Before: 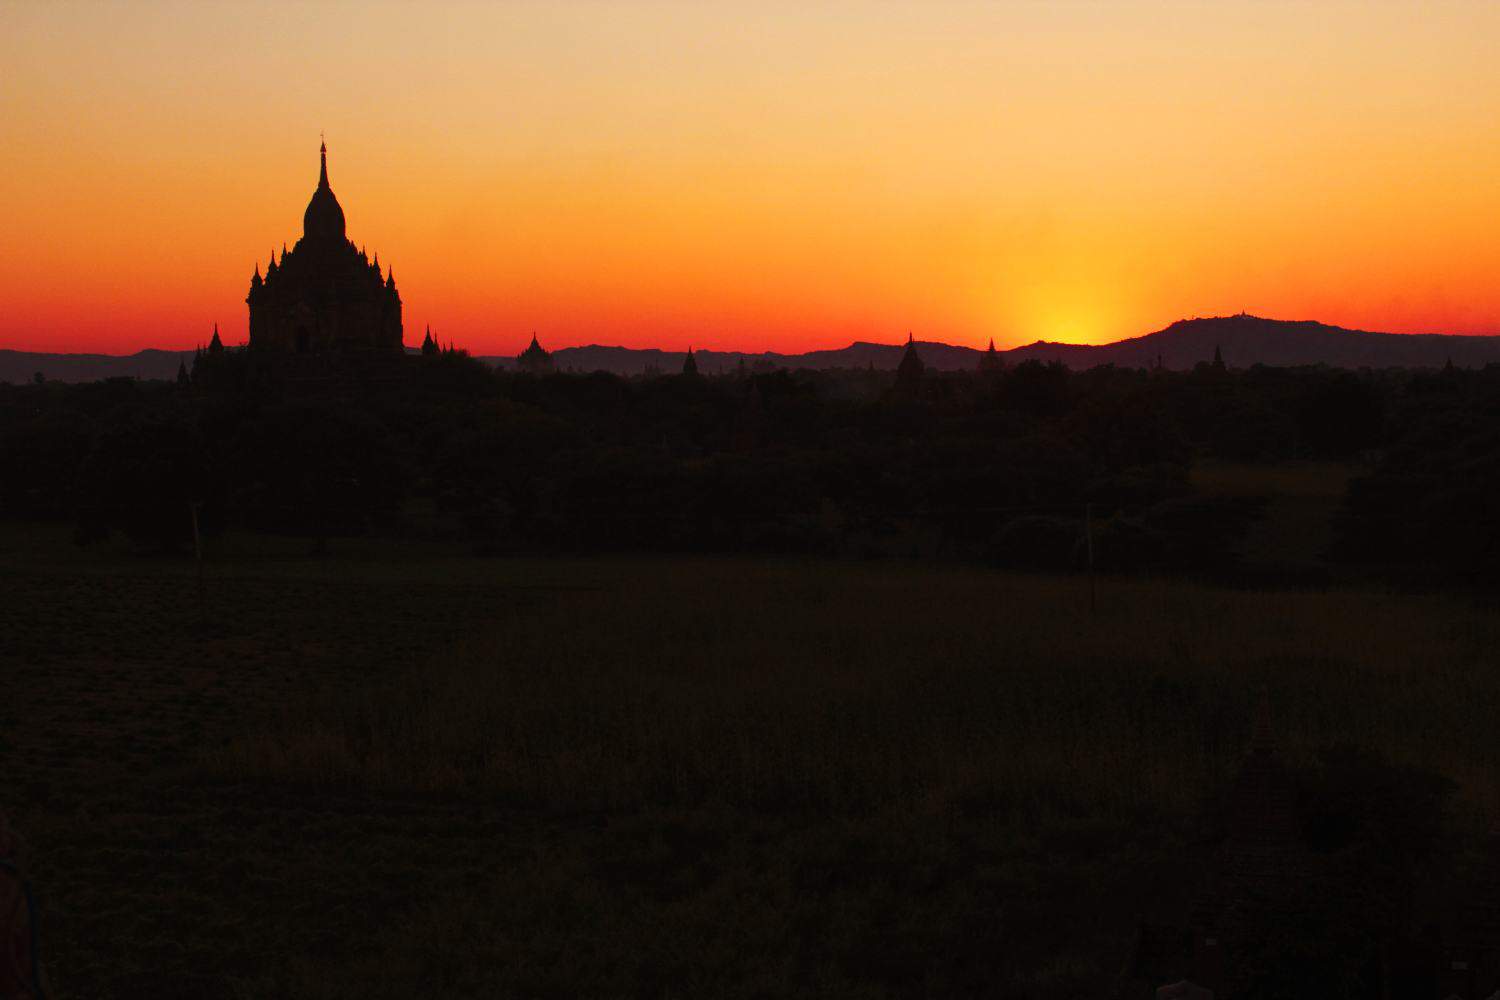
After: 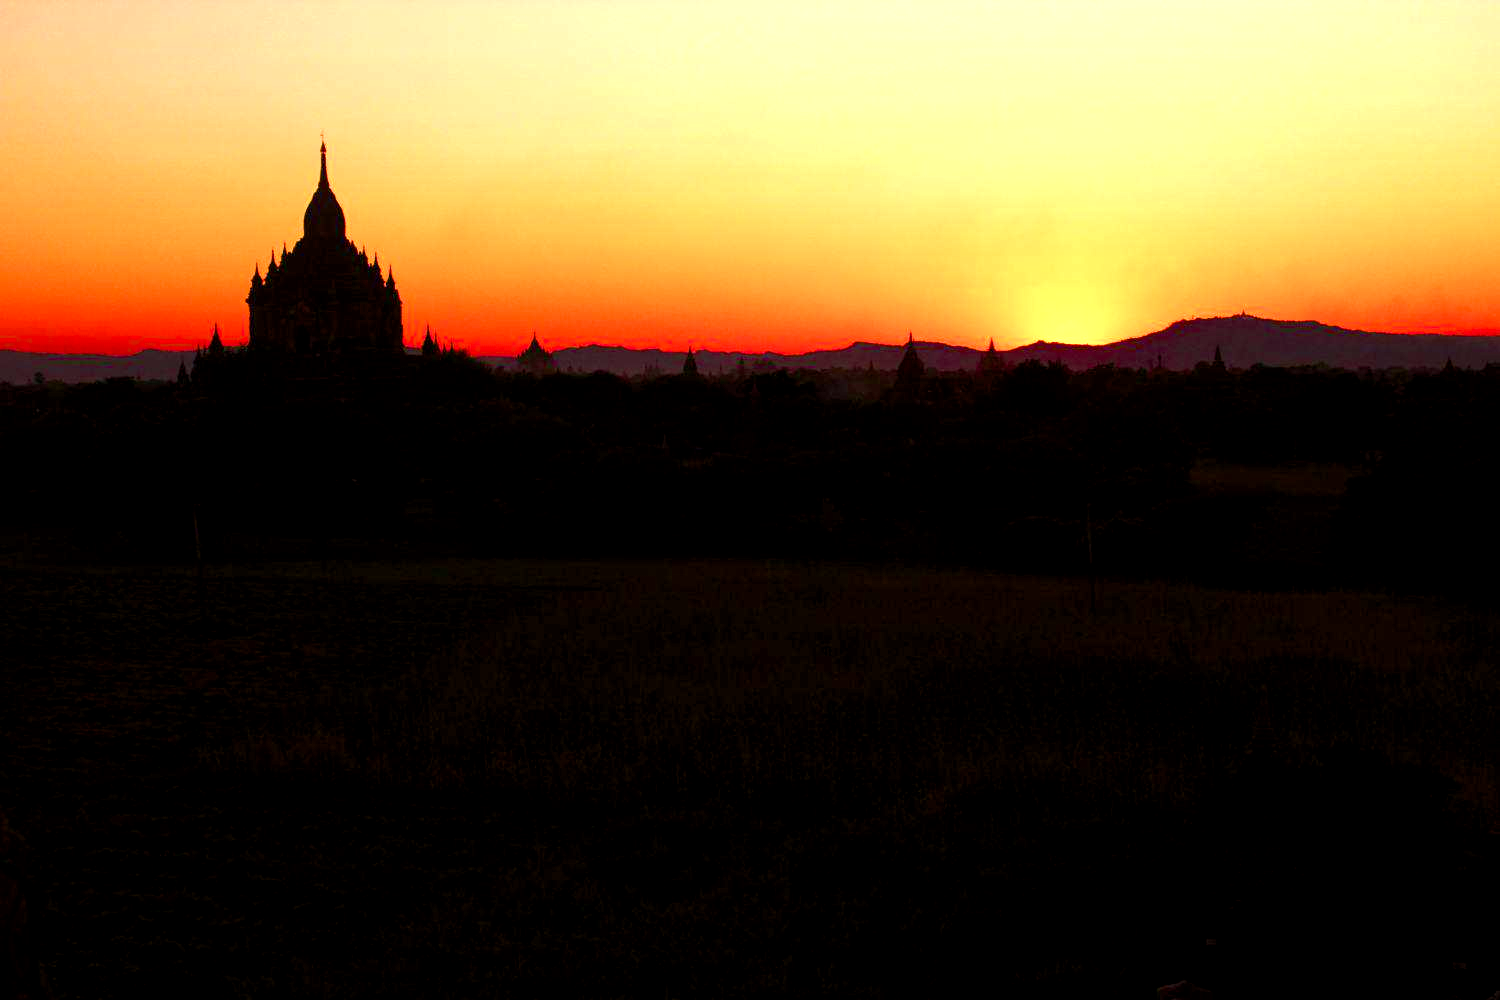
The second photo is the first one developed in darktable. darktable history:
color balance rgb: power › hue 308.63°, highlights gain › chroma 2.972%, highlights gain › hue 73.14°, perceptual saturation grading › global saturation 20%, perceptual saturation grading › highlights -50.44%, perceptual saturation grading › shadows 30.318%, perceptual brilliance grading › global brilliance 25.769%
exposure: black level correction 0.004, exposure 0.015 EV, compensate exposure bias true, compensate highlight preservation false
